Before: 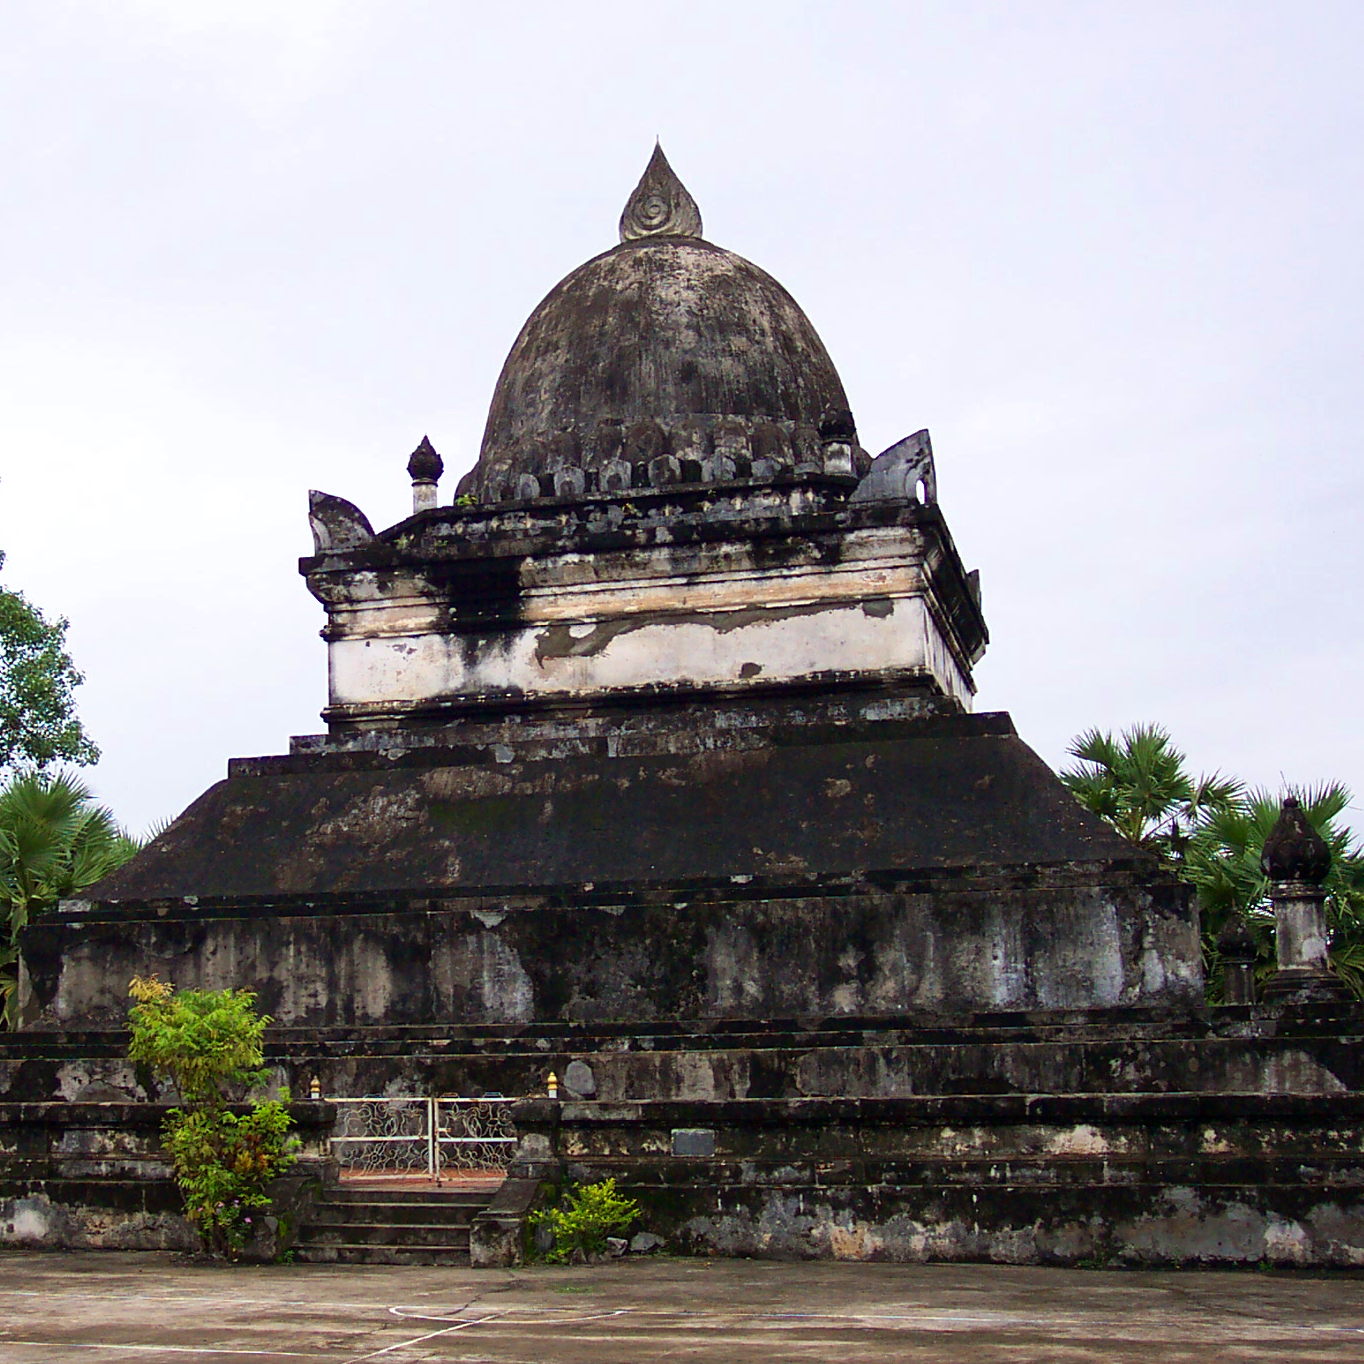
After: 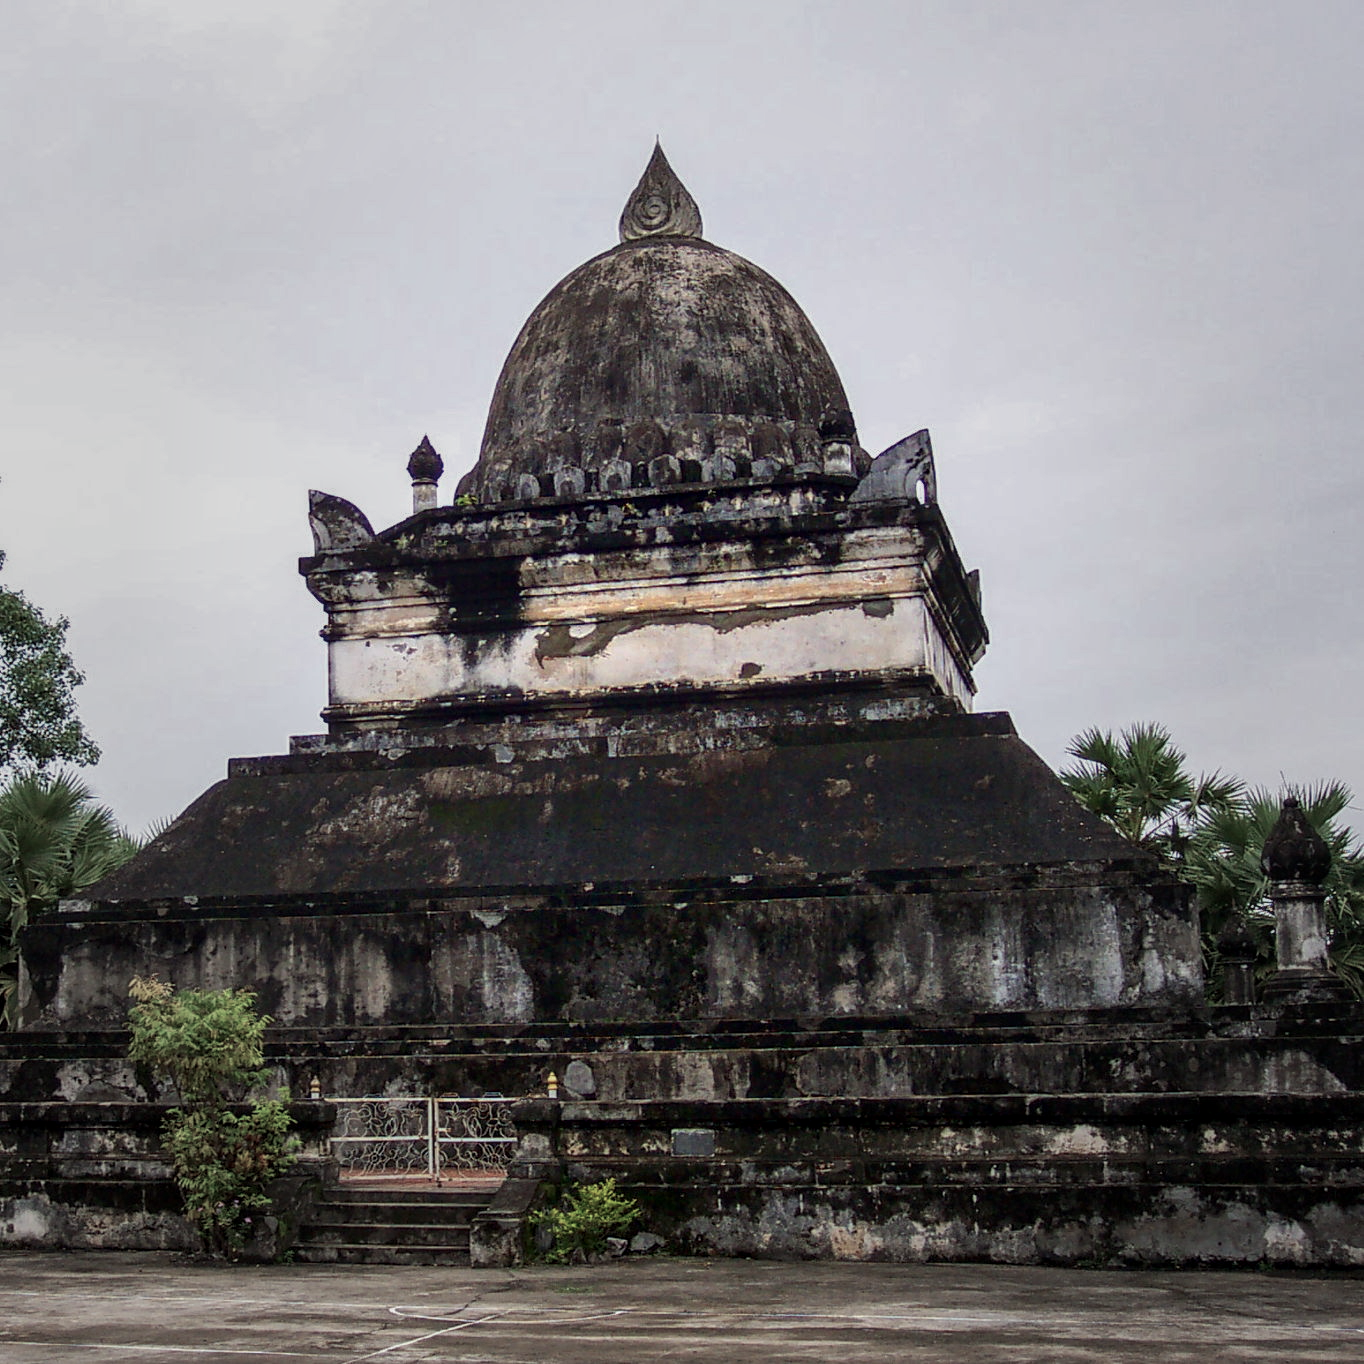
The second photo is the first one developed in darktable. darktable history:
local contrast: detail 130%
vignetting: fall-off start 16.58%, fall-off radius 99.78%, brightness -0.276, width/height ratio 0.711
shadows and highlights: shadows -20.04, white point adjustment -2.07, highlights -34.94
